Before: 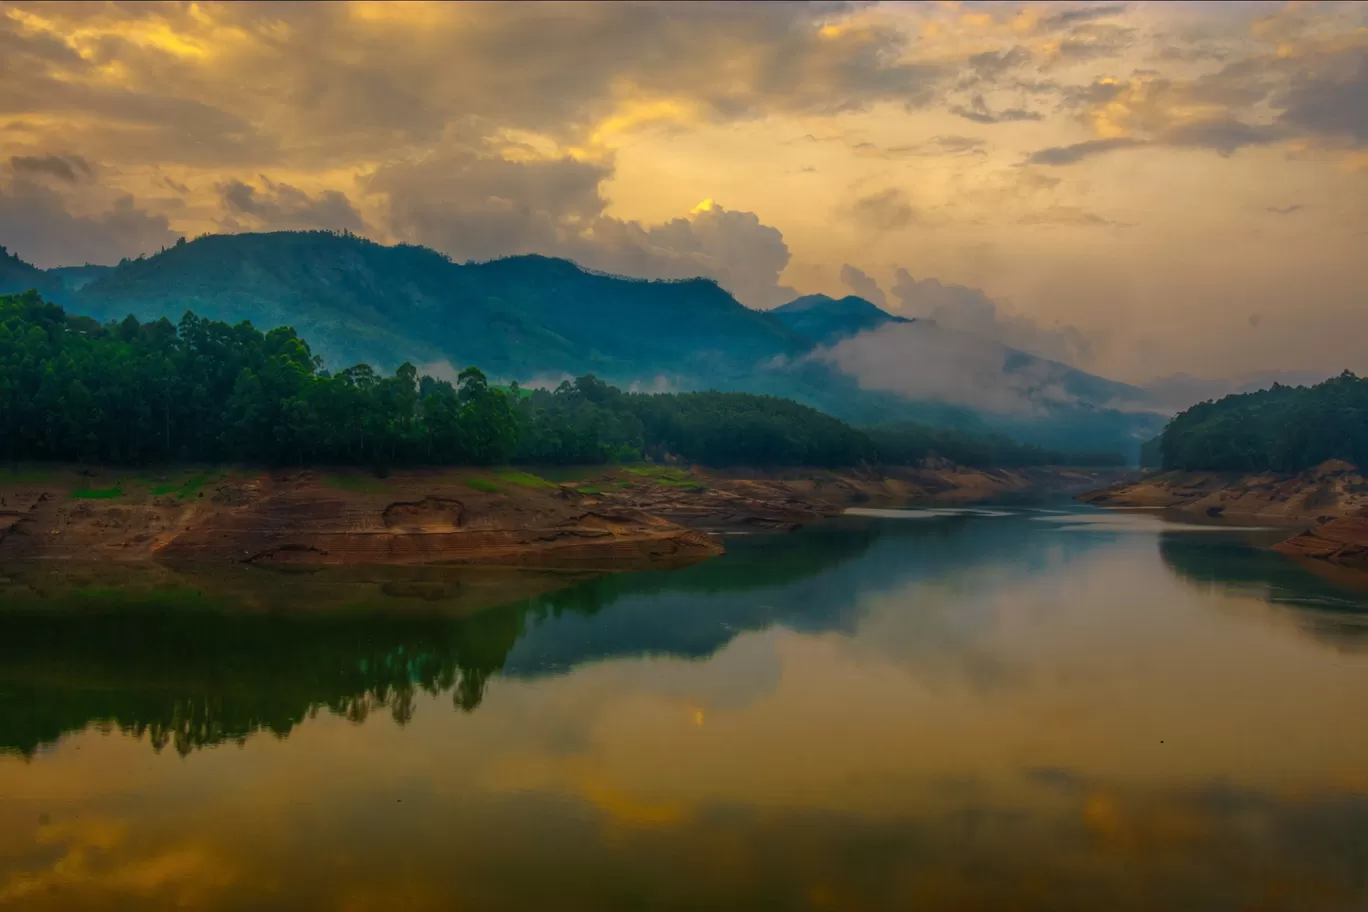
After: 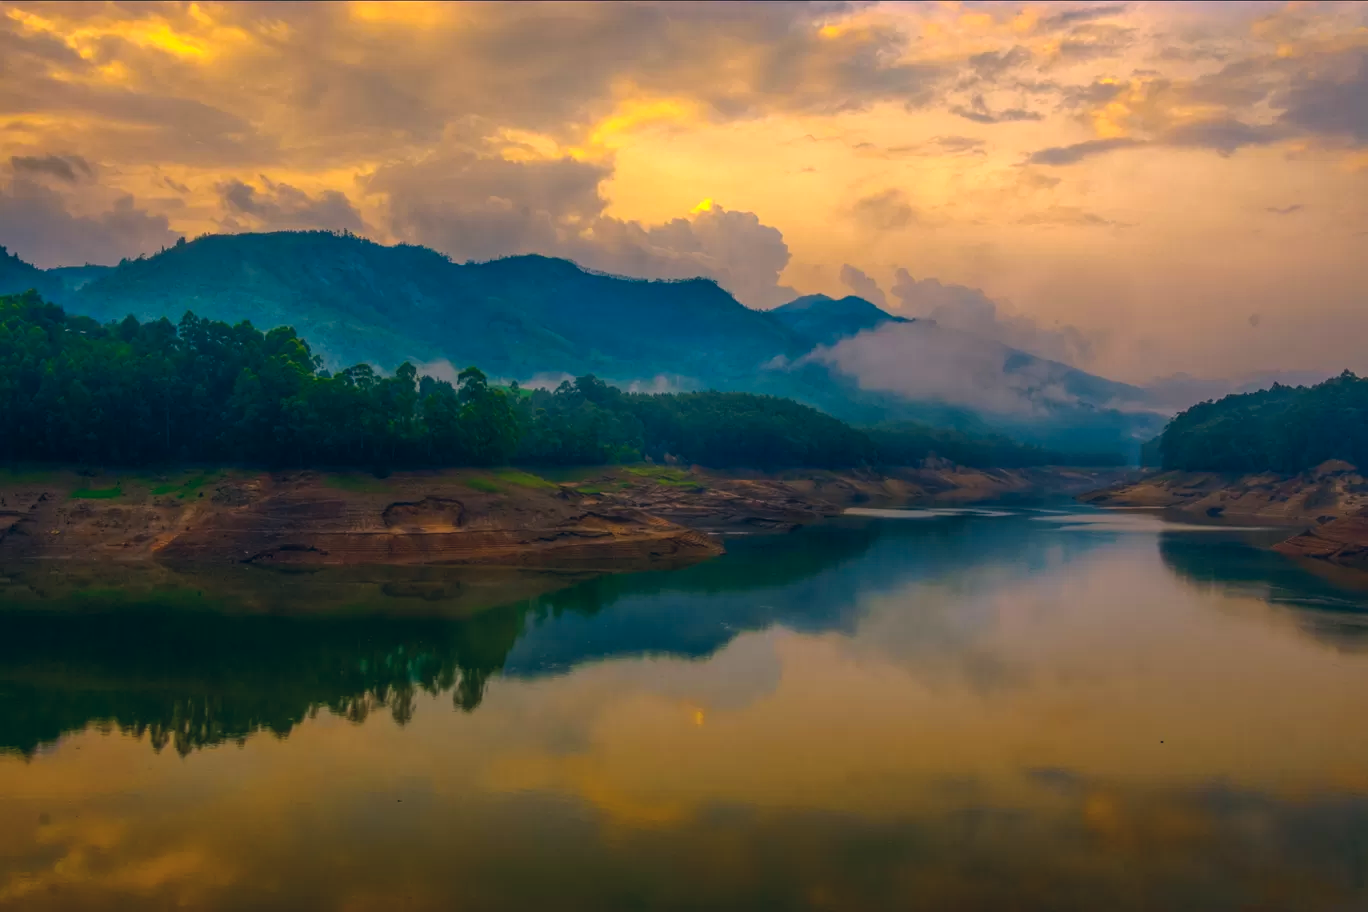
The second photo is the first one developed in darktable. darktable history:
color balance rgb: linear chroma grading › global chroma 14.905%, perceptual saturation grading › global saturation 0.704%, perceptual brilliance grading › highlights 9.627%, perceptual brilliance grading › mid-tones 5.068%, global vibrance 20%
color correction: highlights a* 14.05, highlights b* 5.89, shadows a* -6.3, shadows b* -15.16, saturation 0.861
